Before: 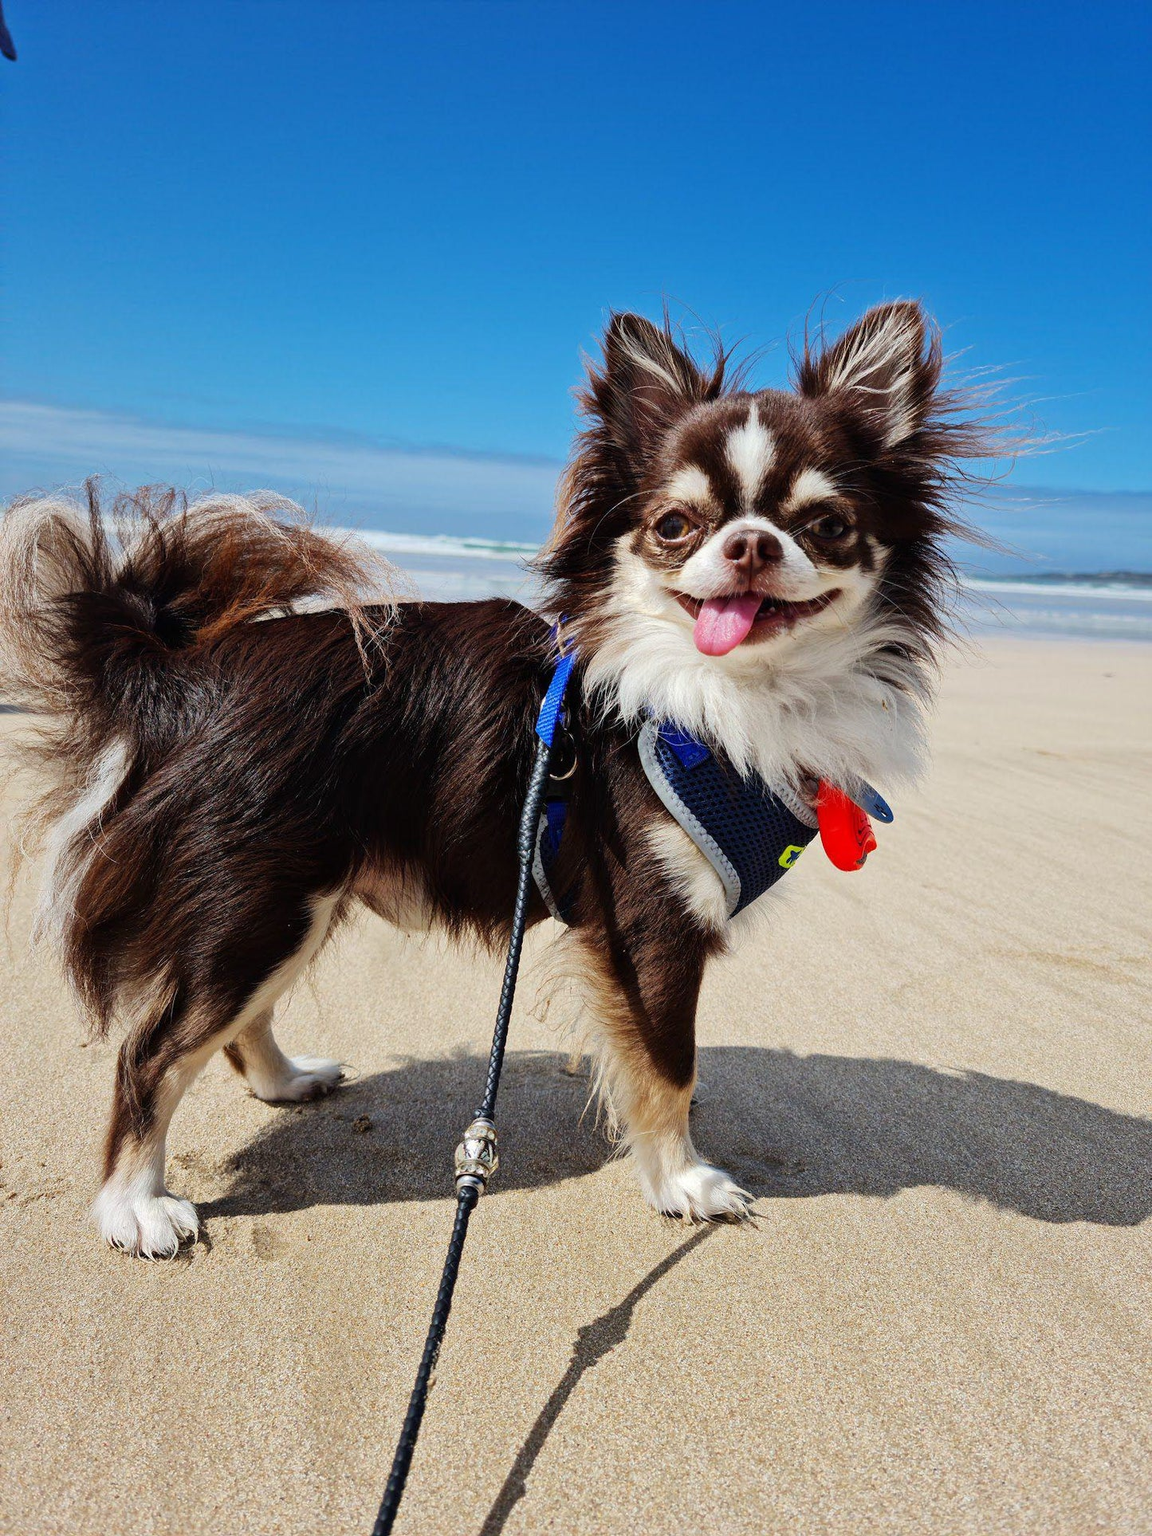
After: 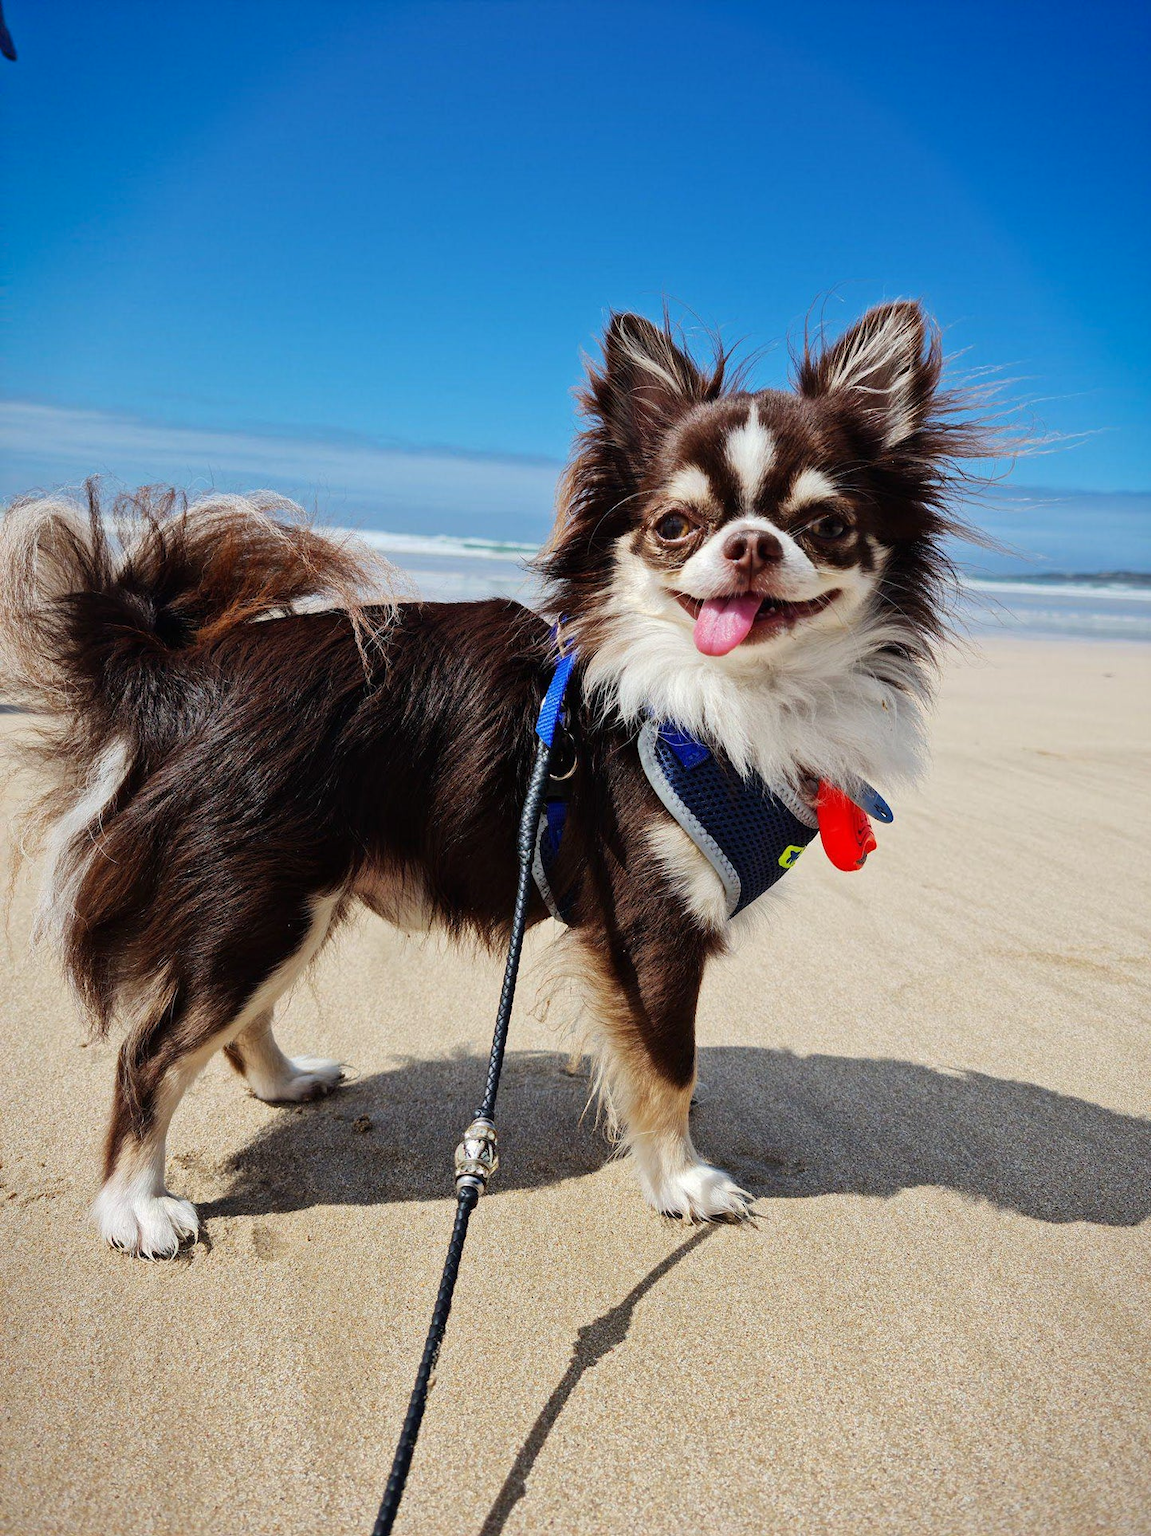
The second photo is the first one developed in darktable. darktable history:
vignetting: fall-off start 99.36%, fall-off radius 65.17%, saturation 0.377, automatic ratio true
